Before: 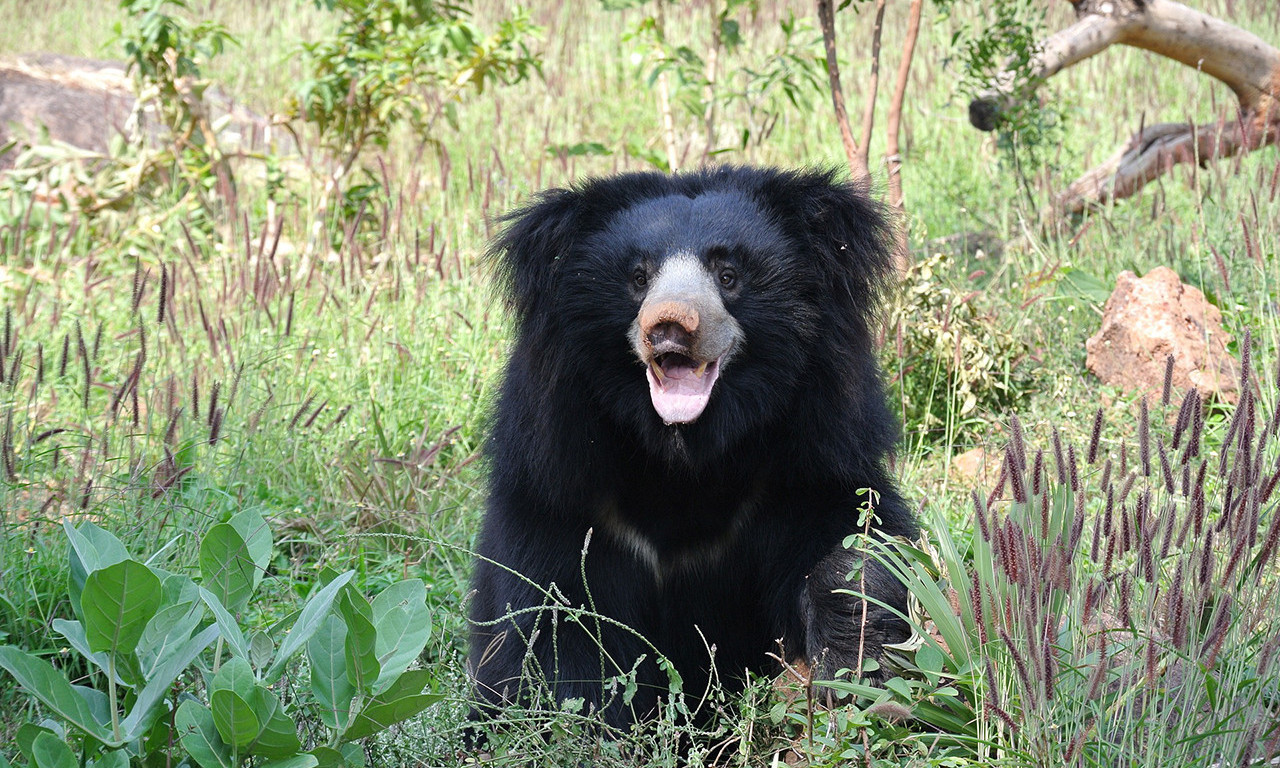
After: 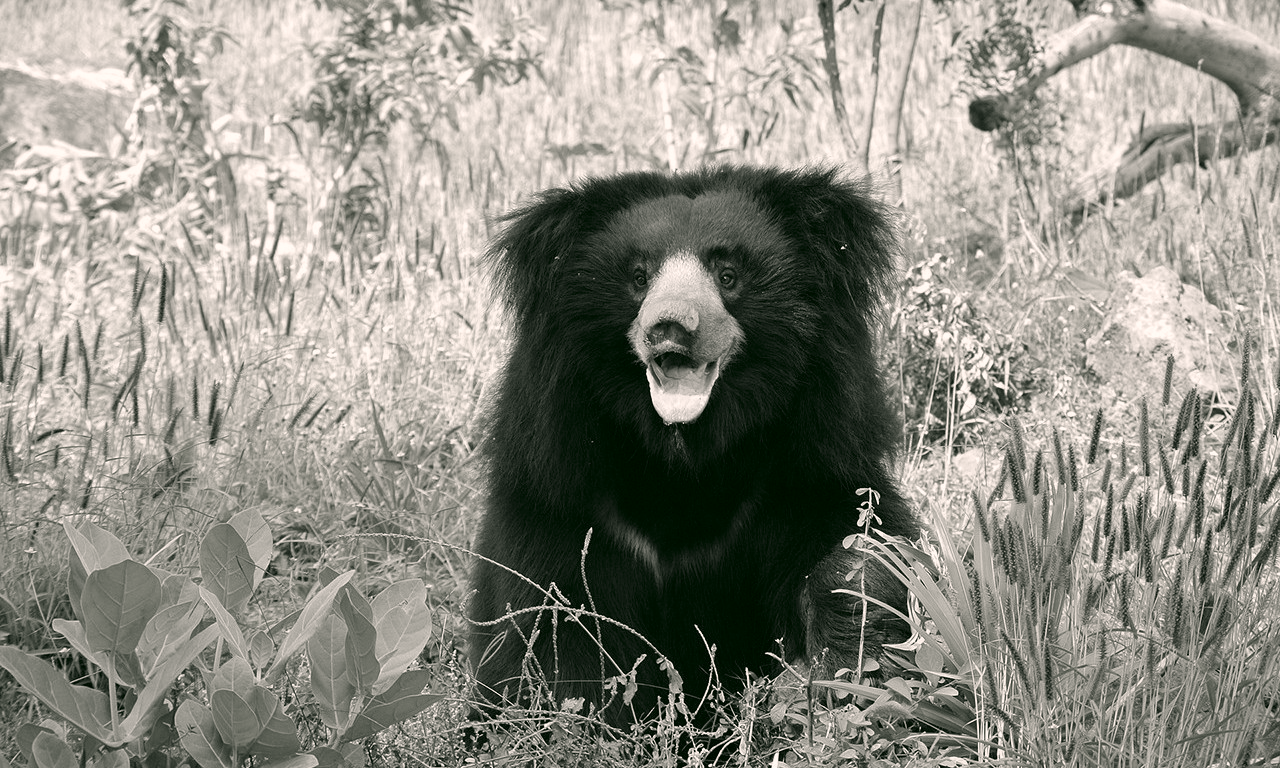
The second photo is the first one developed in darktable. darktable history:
contrast brightness saturation: saturation -0.981
color correction: highlights a* 4.46, highlights b* 4.92, shadows a* -7.56, shadows b* 4.55
